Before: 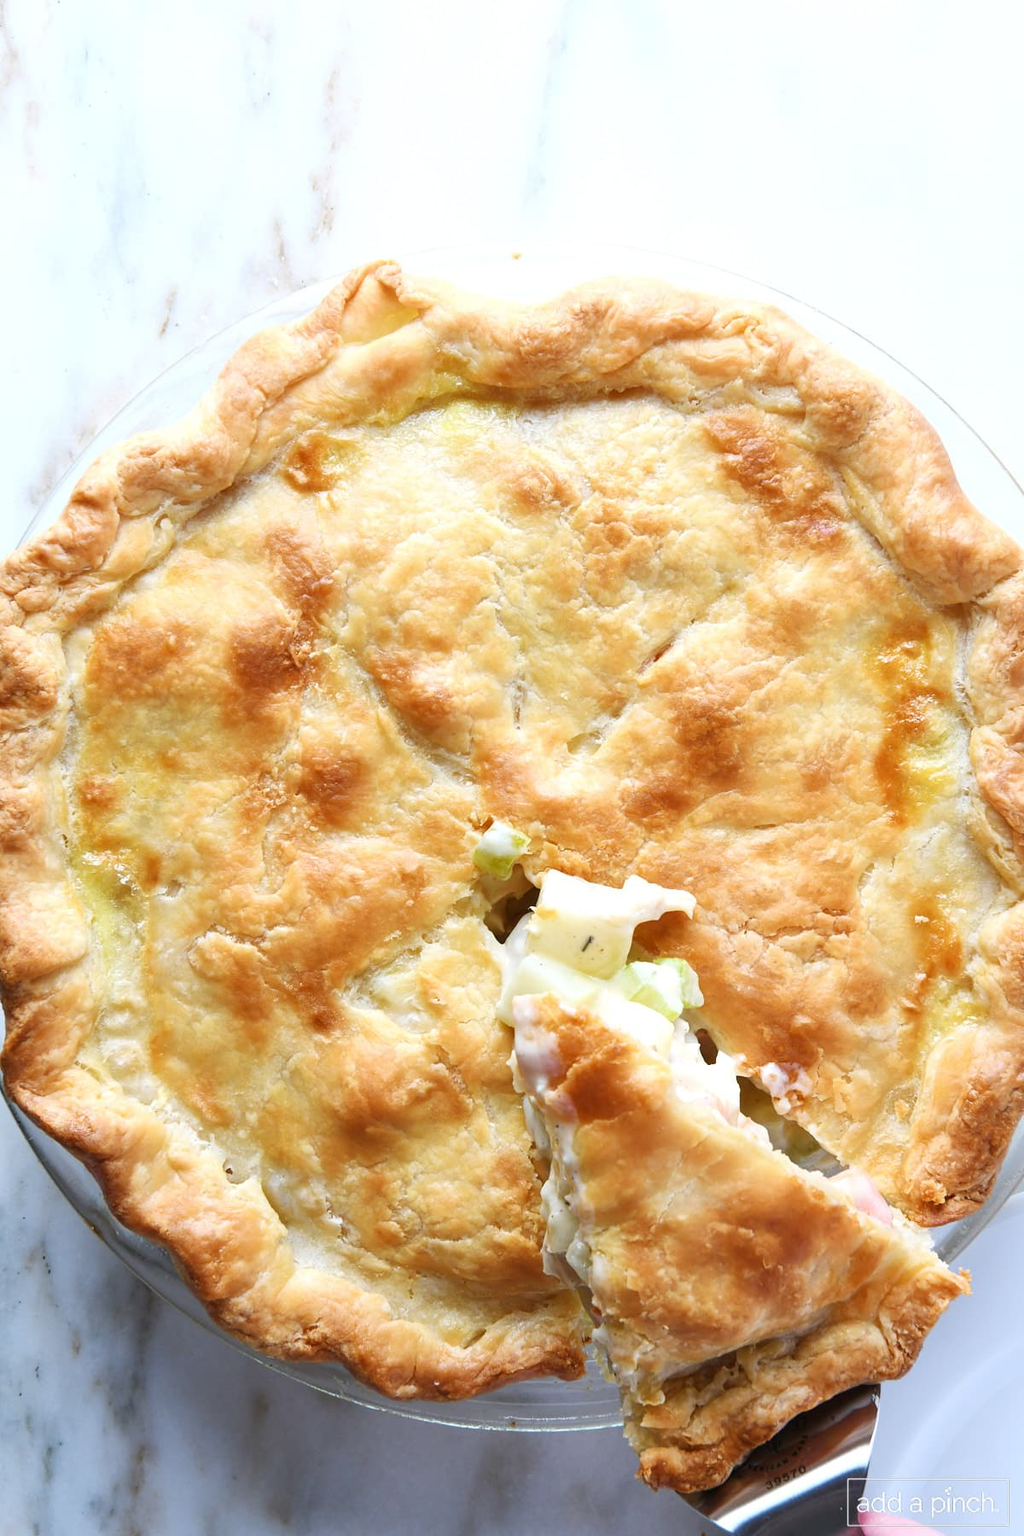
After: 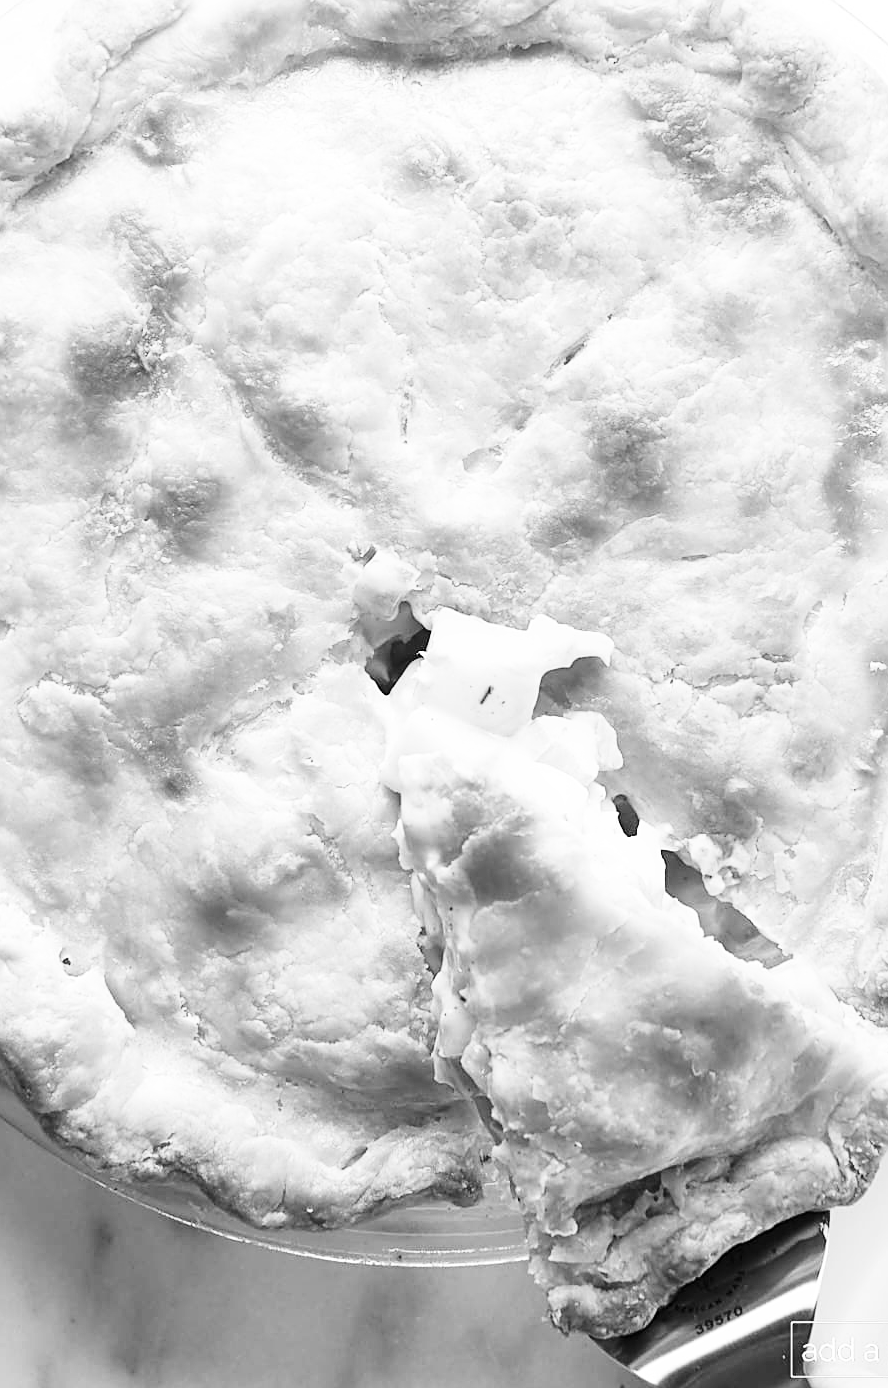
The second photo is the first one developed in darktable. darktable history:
base curve: curves: ch0 [(0, 0) (0.028, 0.03) (0.121, 0.232) (0.46, 0.748) (0.859, 0.968) (1, 1)], preserve colors none
crop: left 16.871%, top 22.857%, right 9.116%
sharpen: on, module defaults
monochrome: on, module defaults
